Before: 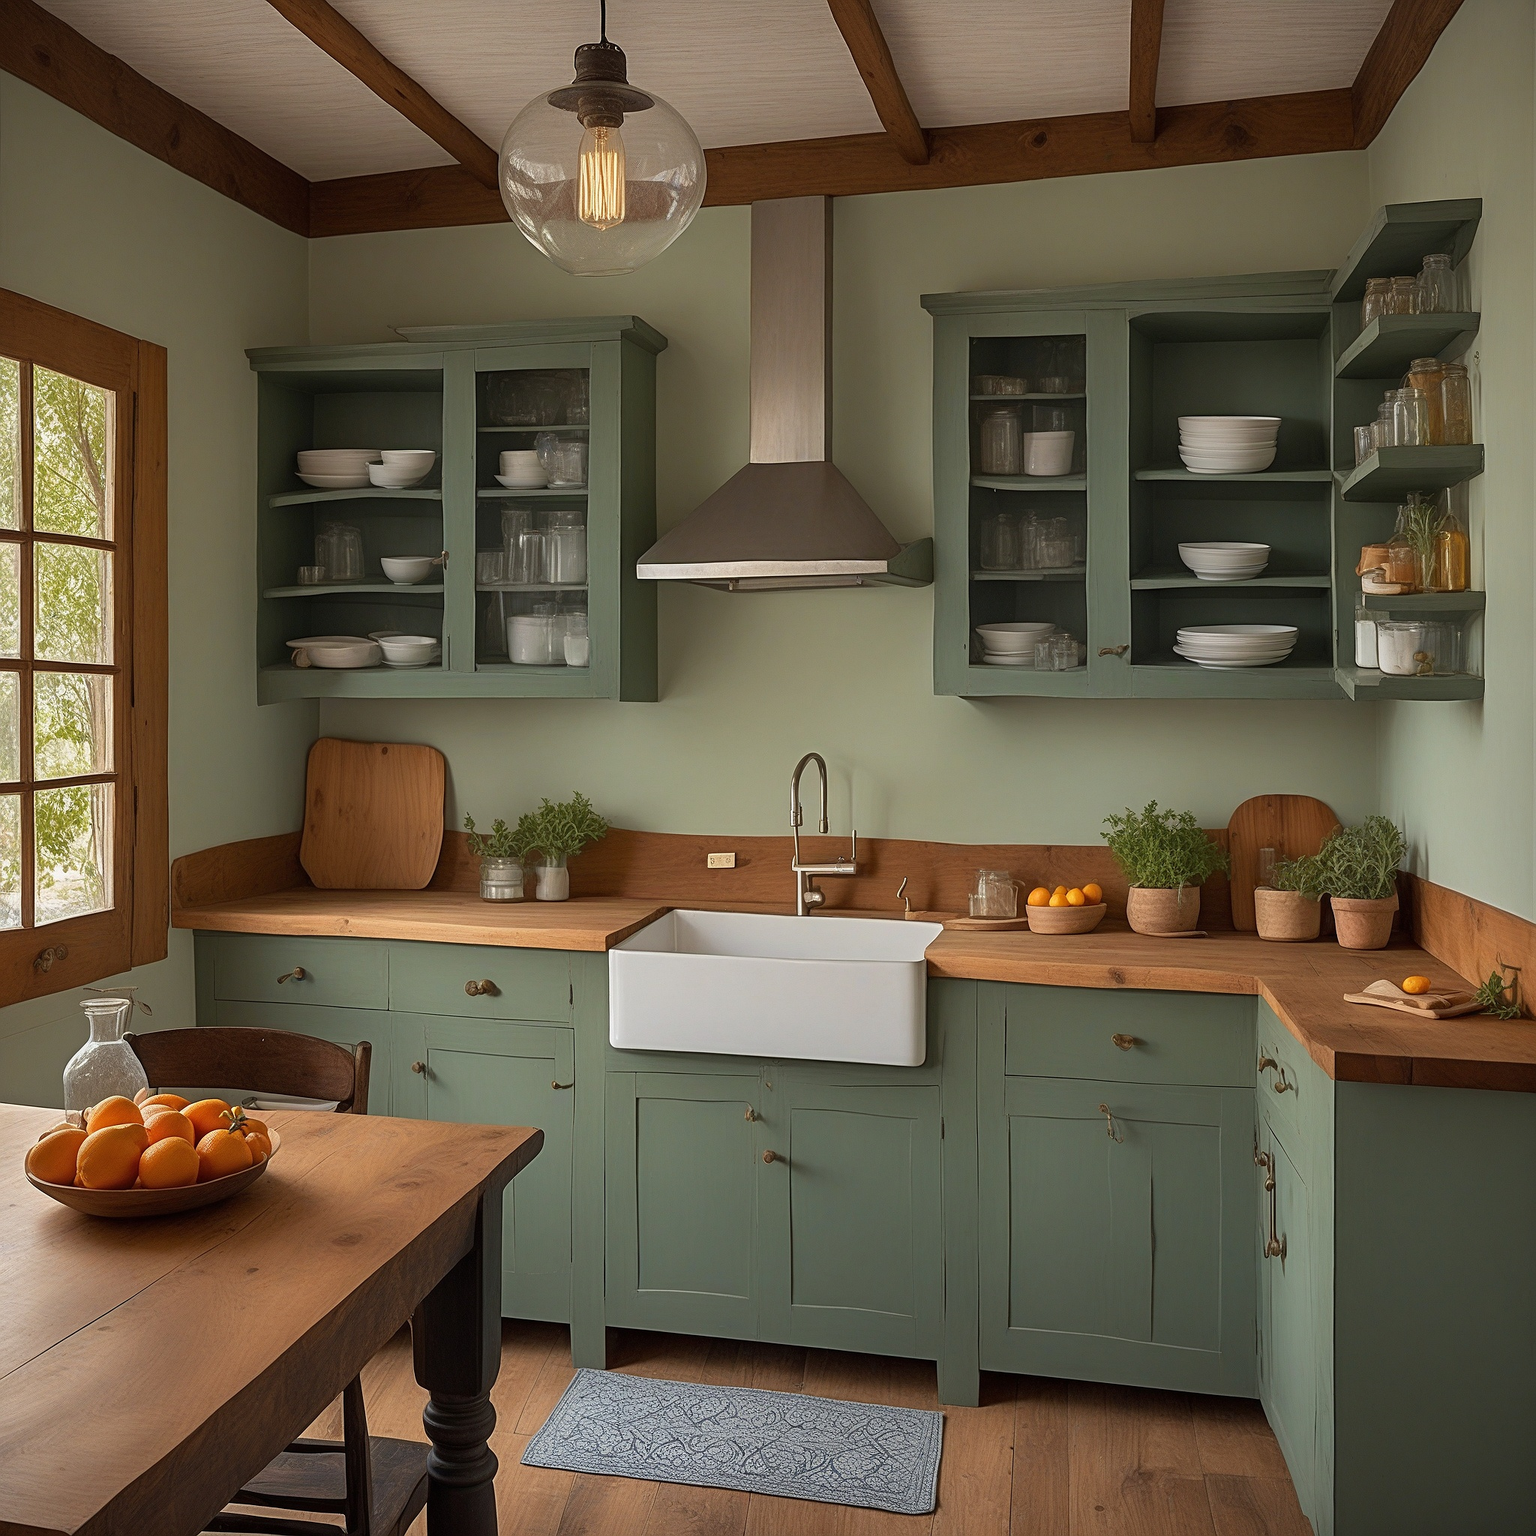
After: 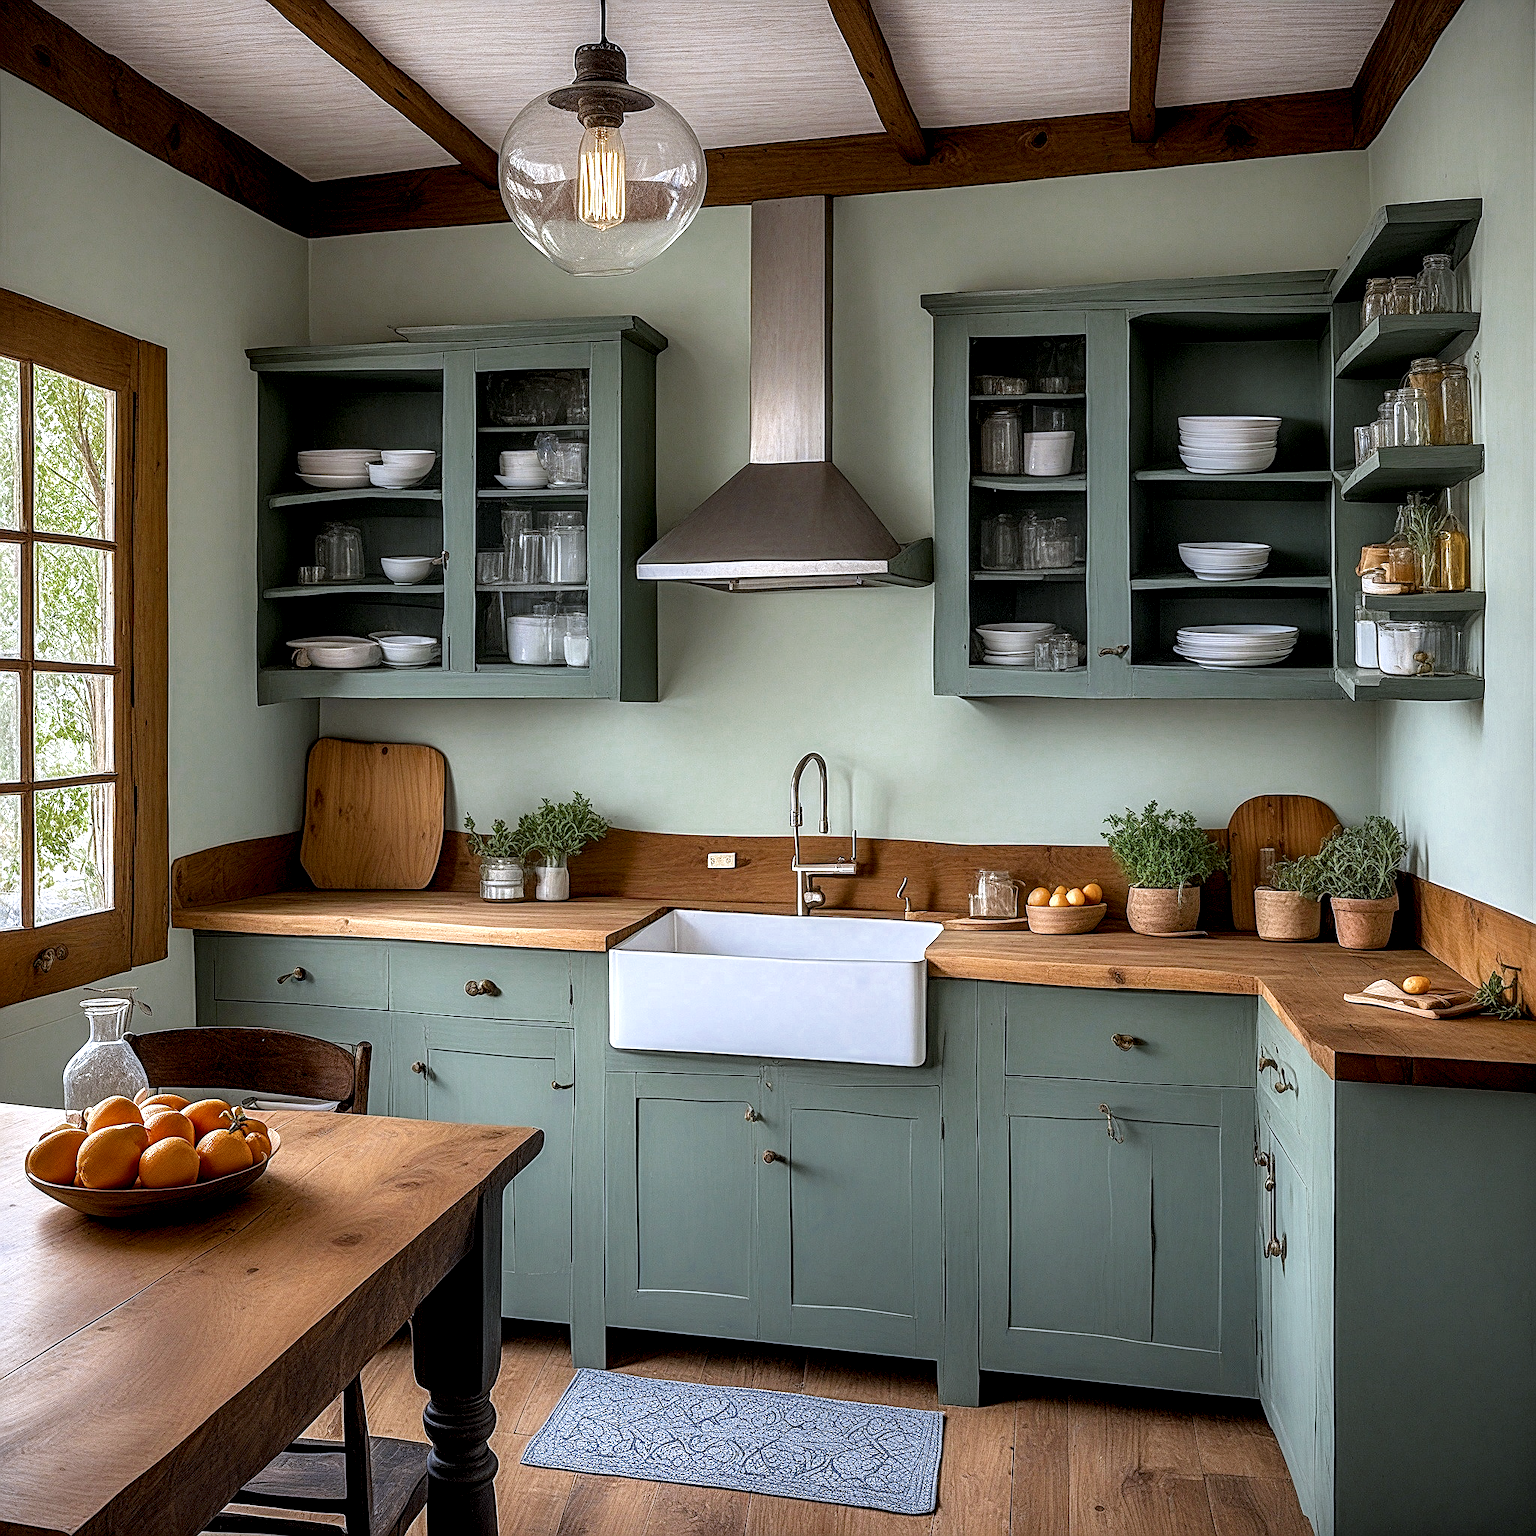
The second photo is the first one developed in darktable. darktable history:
white balance: red 0.948, green 1.02, blue 1.176
color balance rgb: perceptual saturation grading › global saturation 20%, global vibrance 20%
sharpen: on, module defaults
filmic rgb: black relative exposure -9.5 EV, white relative exposure 3.02 EV, hardness 6.12
color zones: curves: ch0 [(0, 0.5) (0.125, 0.4) (0.25, 0.5) (0.375, 0.4) (0.5, 0.4) (0.625, 0.35) (0.75, 0.35) (0.875, 0.5)]; ch1 [(0, 0.35) (0.125, 0.45) (0.25, 0.35) (0.375, 0.35) (0.5, 0.35) (0.625, 0.35) (0.75, 0.45) (0.875, 0.35)]; ch2 [(0, 0.6) (0.125, 0.5) (0.25, 0.5) (0.375, 0.6) (0.5, 0.6) (0.625, 0.5) (0.75, 0.5) (0.875, 0.5)]
exposure: exposure 0.657 EV, compensate highlight preservation false
local contrast: highlights 19%, detail 186%
